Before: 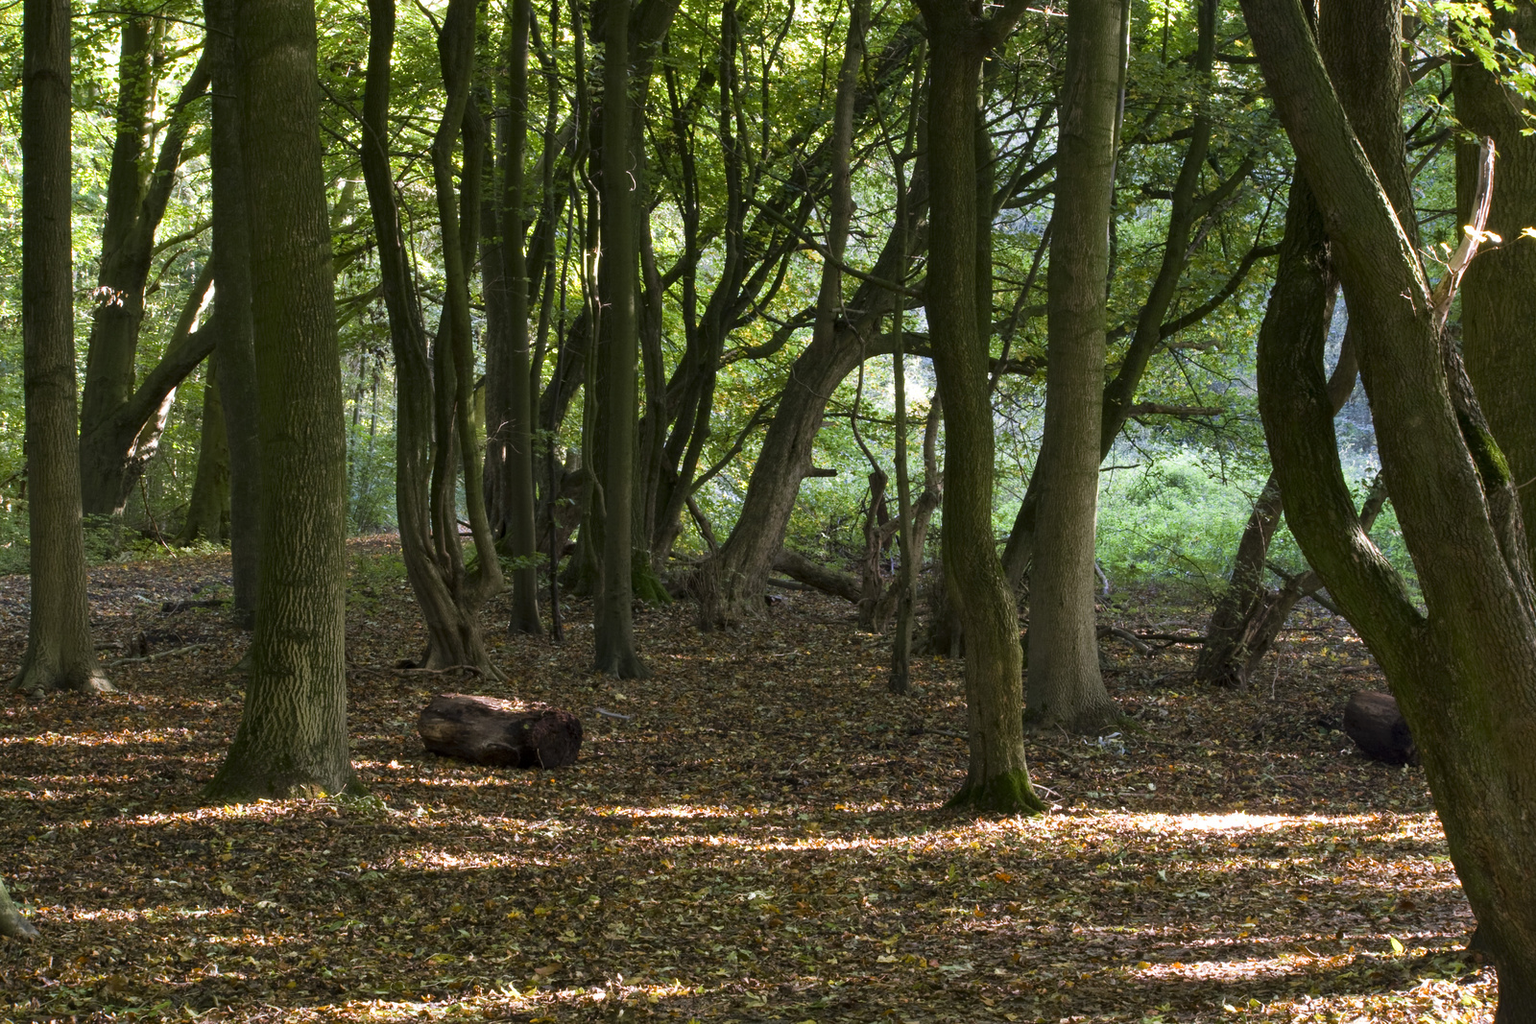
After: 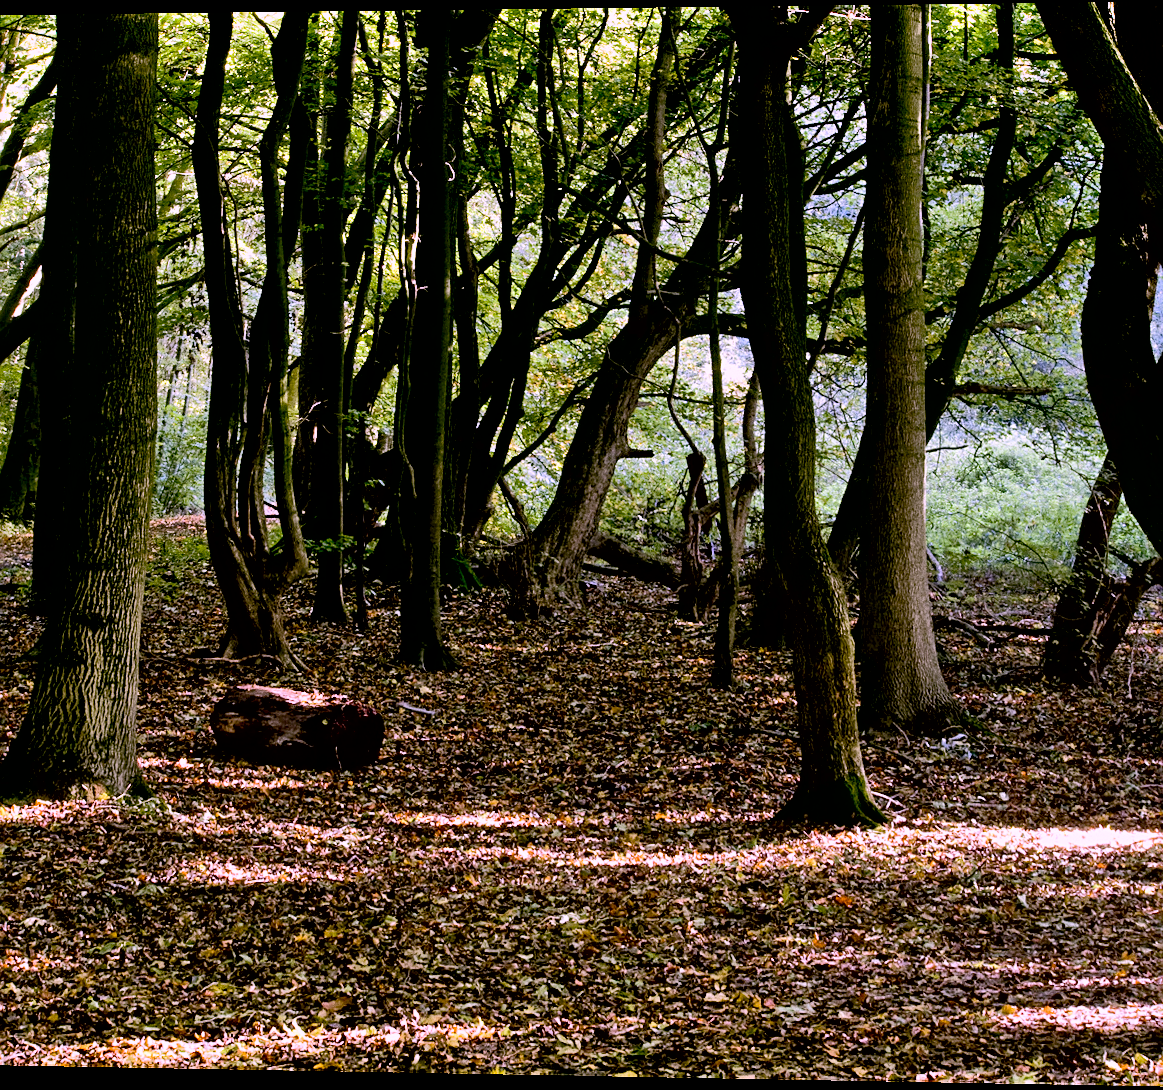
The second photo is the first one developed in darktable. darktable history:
sharpen: on, module defaults
exposure: black level correction 0.029, exposure -0.073 EV, compensate highlight preservation false
crop and rotate: left 15.446%, right 17.836%
grain: on, module defaults
color correction: highlights a* 15.46, highlights b* -20.56
rotate and perspective: rotation 0.128°, lens shift (vertical) -0.181, lens shift (horizontal) -0.044, shear 0.001, automatic cropping off
shadows and highlights: low approximation 0.01, soften with gaussian
